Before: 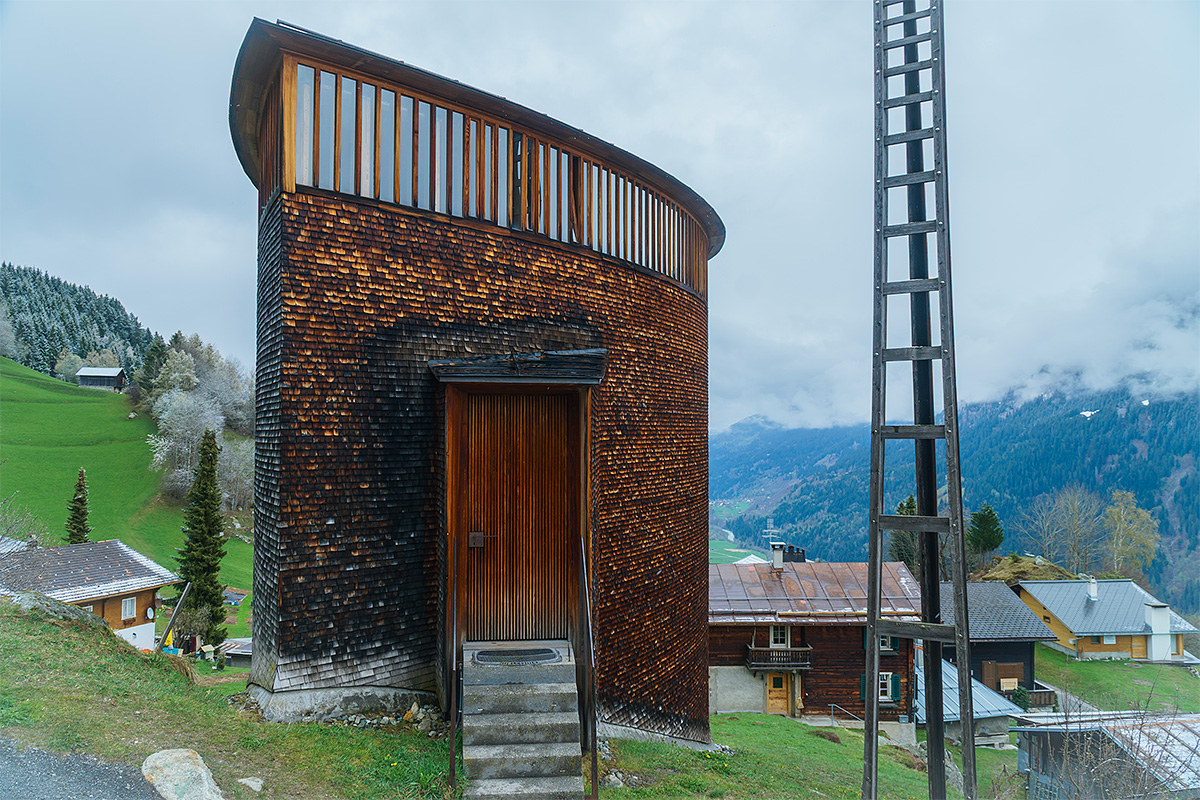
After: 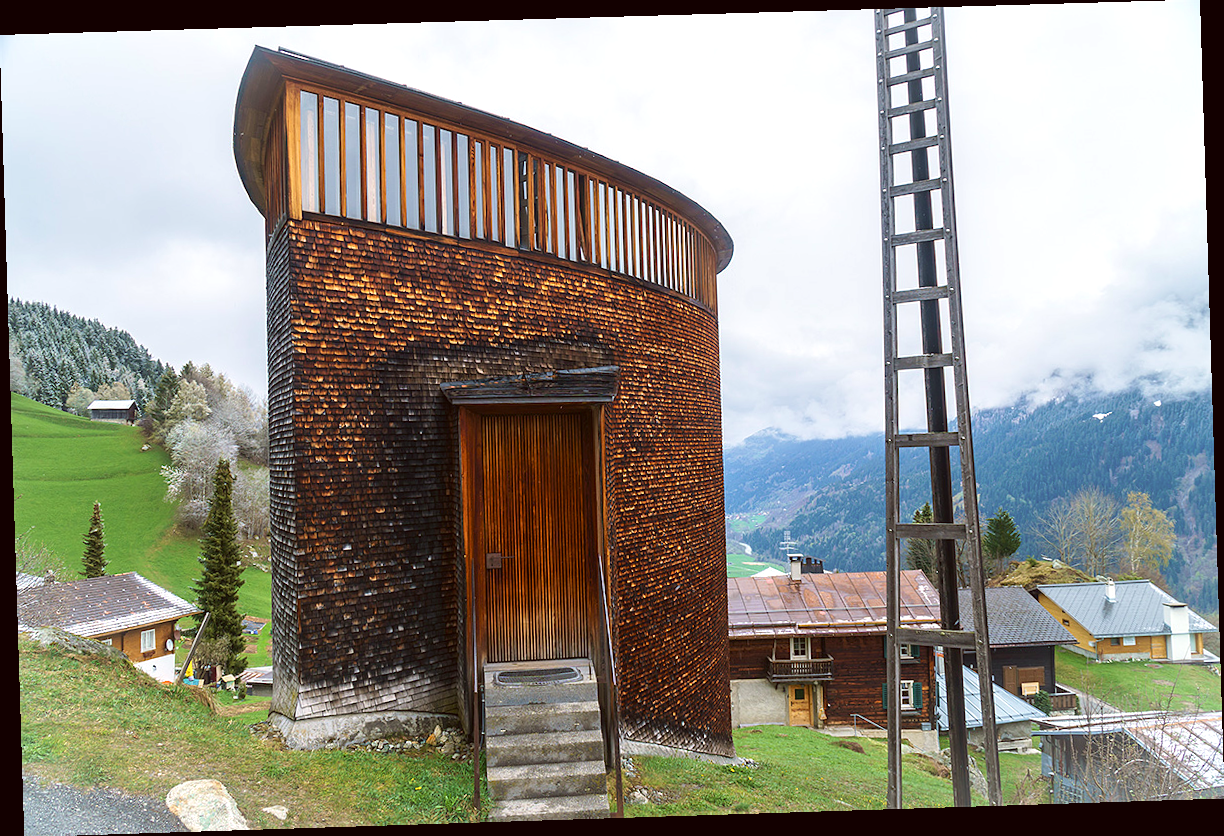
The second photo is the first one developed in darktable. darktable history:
color correction: highlights a* 6.27, highlights b* 8.19, shadows a* 5.94, shadows b* 7.23, saturation 0.9
velvia: strength 15%
exposure: exposure 0.564 EV, compensate highlight preservation false
rotate and perspective: rotation -1.77°, lens shift (horizontal) 0.004, automatic cropping off
